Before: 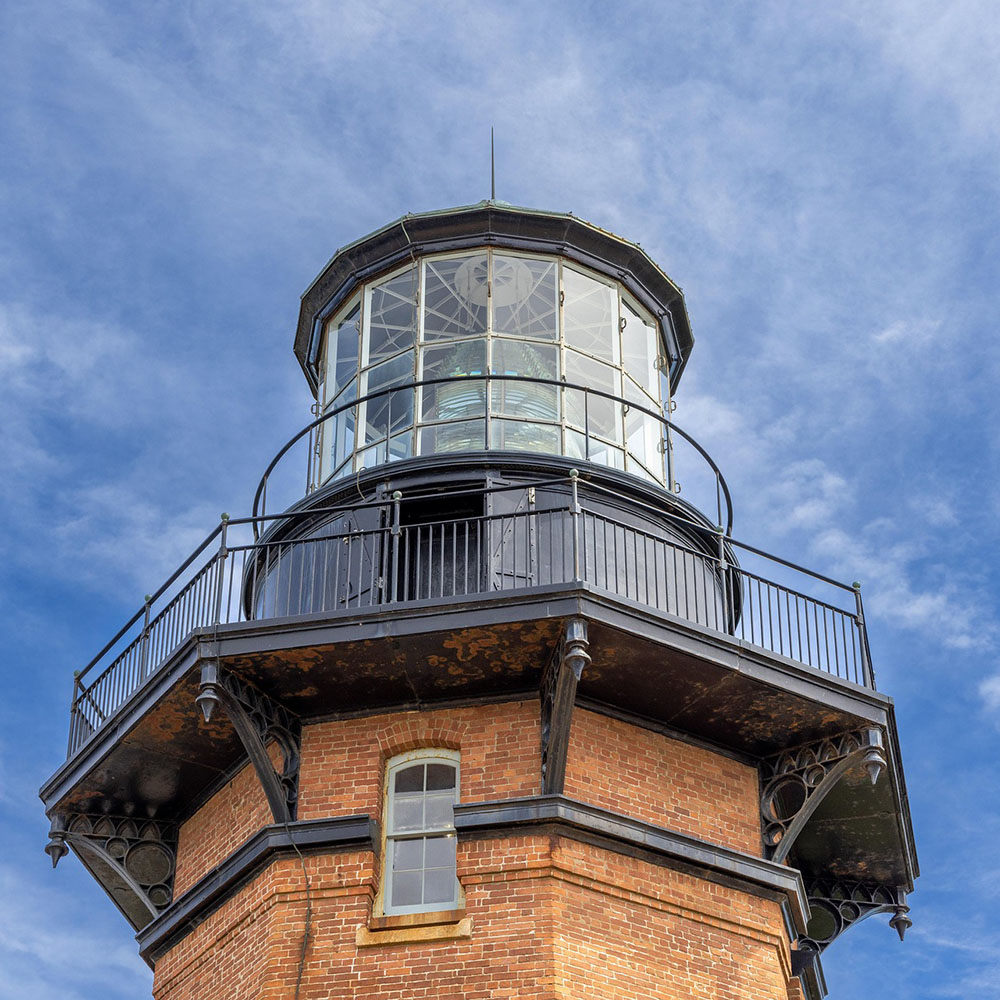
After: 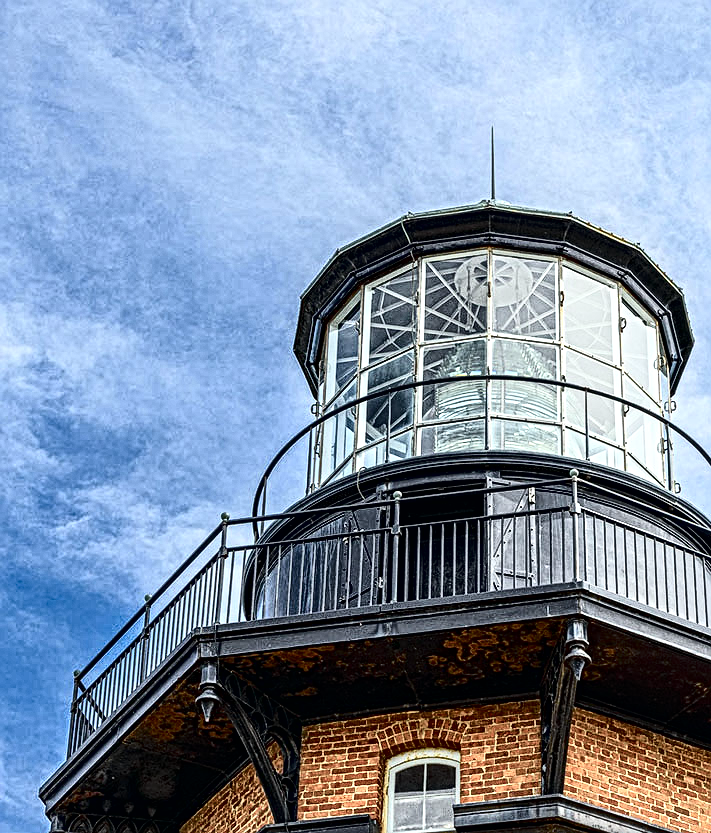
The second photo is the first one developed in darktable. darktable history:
contrast brightness saturation: contrast 0.4, brightness 0.1, saturation 0.21
crop: right 28.885%, bottom 16.626%
local contrast: mode bilateral grid, contrast 20, coarseness 3, detail 300%, midtone range 0.2
tone curve: curves: ch0 [(0, 0) (0.081, 0.044) (0.185, 0.13) (0.283, 0.238) (0.416, 0.449) (0.495, 0.524) (0.686, 0.743) (0.826, 0.865) (0.978, 0.988)]; ch1 [(0, 0) (0.147, 0.166) (0.321, 0.362) (0.371, 0.402) (0.423, 0.442) (0.479, 0.472) (0.505, 0.497) (0.521, 0.506) (0.551, 0.537) (0.586, 0.574) (0.625, 0.618) (0.68, 0.681) (1, 1)]; ch2 [(0, 0) (0.346, 0.362) (0.404, 0.427) (0.502, 0.495) (0.531, 0.513) (0.547, 0.533) (0.582, 0.596) (0.629, 0.631) (0.717, 0.678) (1, 1)], color space Lab, independent channels, preserve colors none
exposure: exposure -0.21 EV, compensate highlight preservation false
